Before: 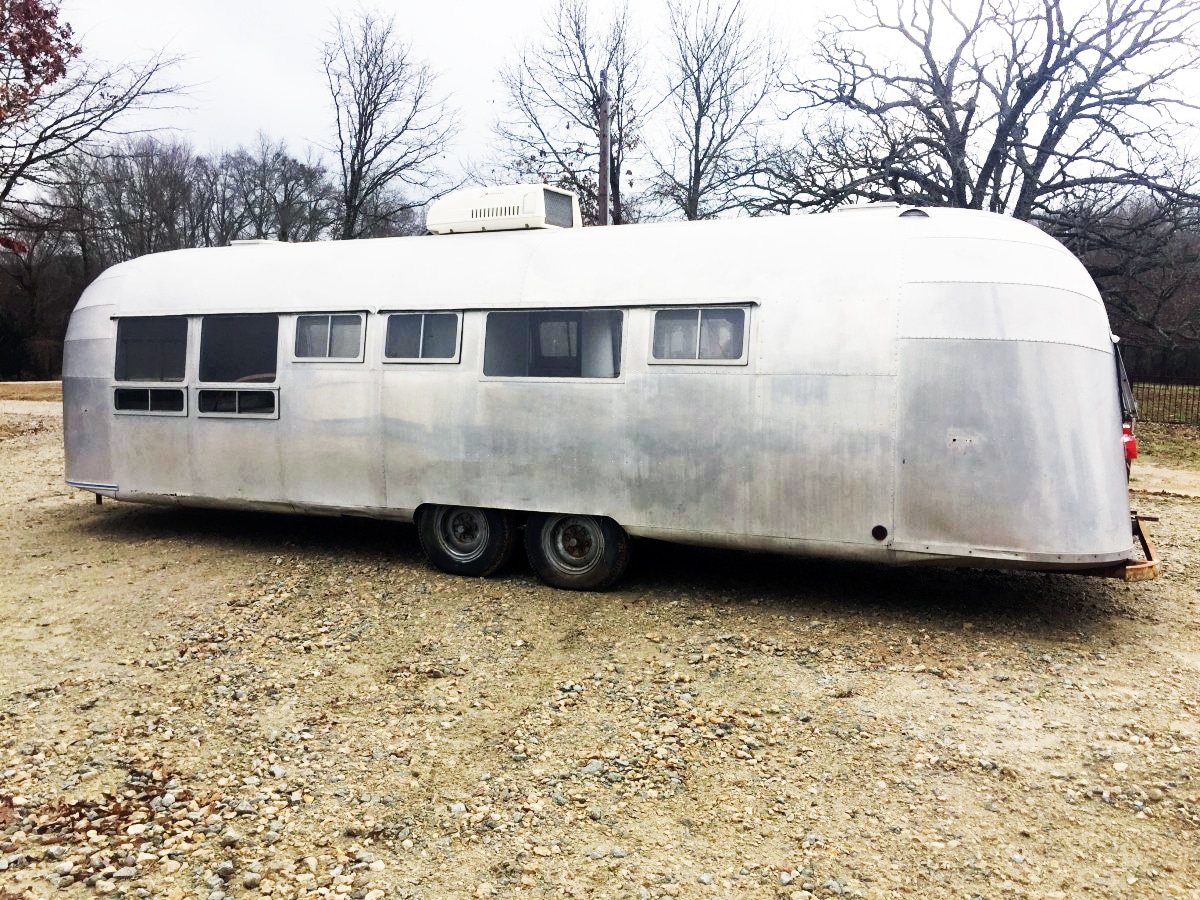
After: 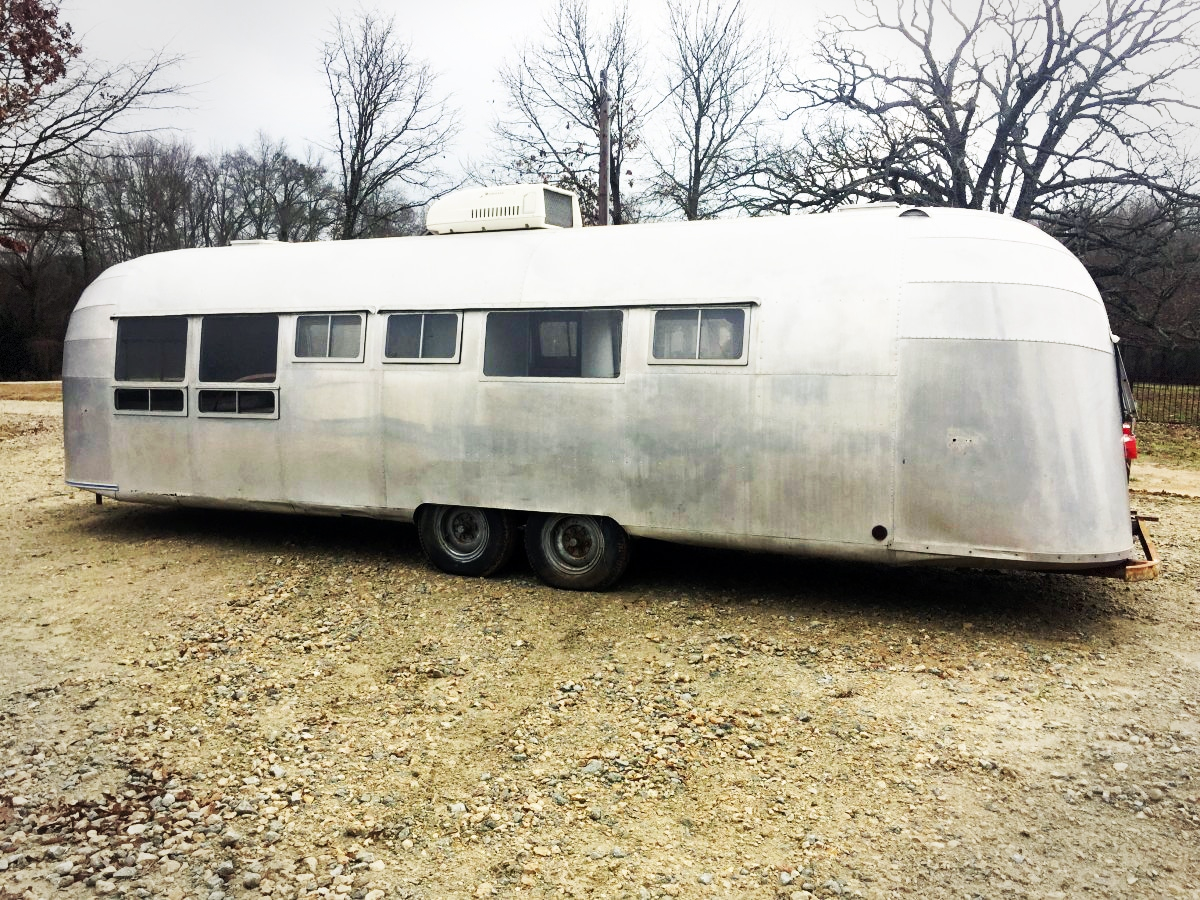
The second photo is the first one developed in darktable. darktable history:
rgb curve: curves: ch2 [(0, 0) (0.567, 0.512) (1, 1)], mode RGB, independent channels
vignetting: fall-off start 91%, fall-off radius 39.39%, brightness -0.182, saturation -0.3, width/height ratio 1.219, shape 1.3, dithering 8-bit output, unbound false
tone curve: curves: ch0 [(0, 0) (0.003, 0.003) (0.011, 0.011) (0.025, 0.024) (0.044, 0.043) (0.069, 0.068) (0.1, 0.098) (0.136, 0.133) (0.177, 0.174) (0.224, 0.22) (0.277, 0.272) (0.335, 0.329) (0.399, 0.391) (0.468, 0.459) (0.543, 0.545) (0.623, 0.625) (0.709, 0.711) (0.801, 0.802) (0.898, 0.898) (1, 1)], preserve colors none
